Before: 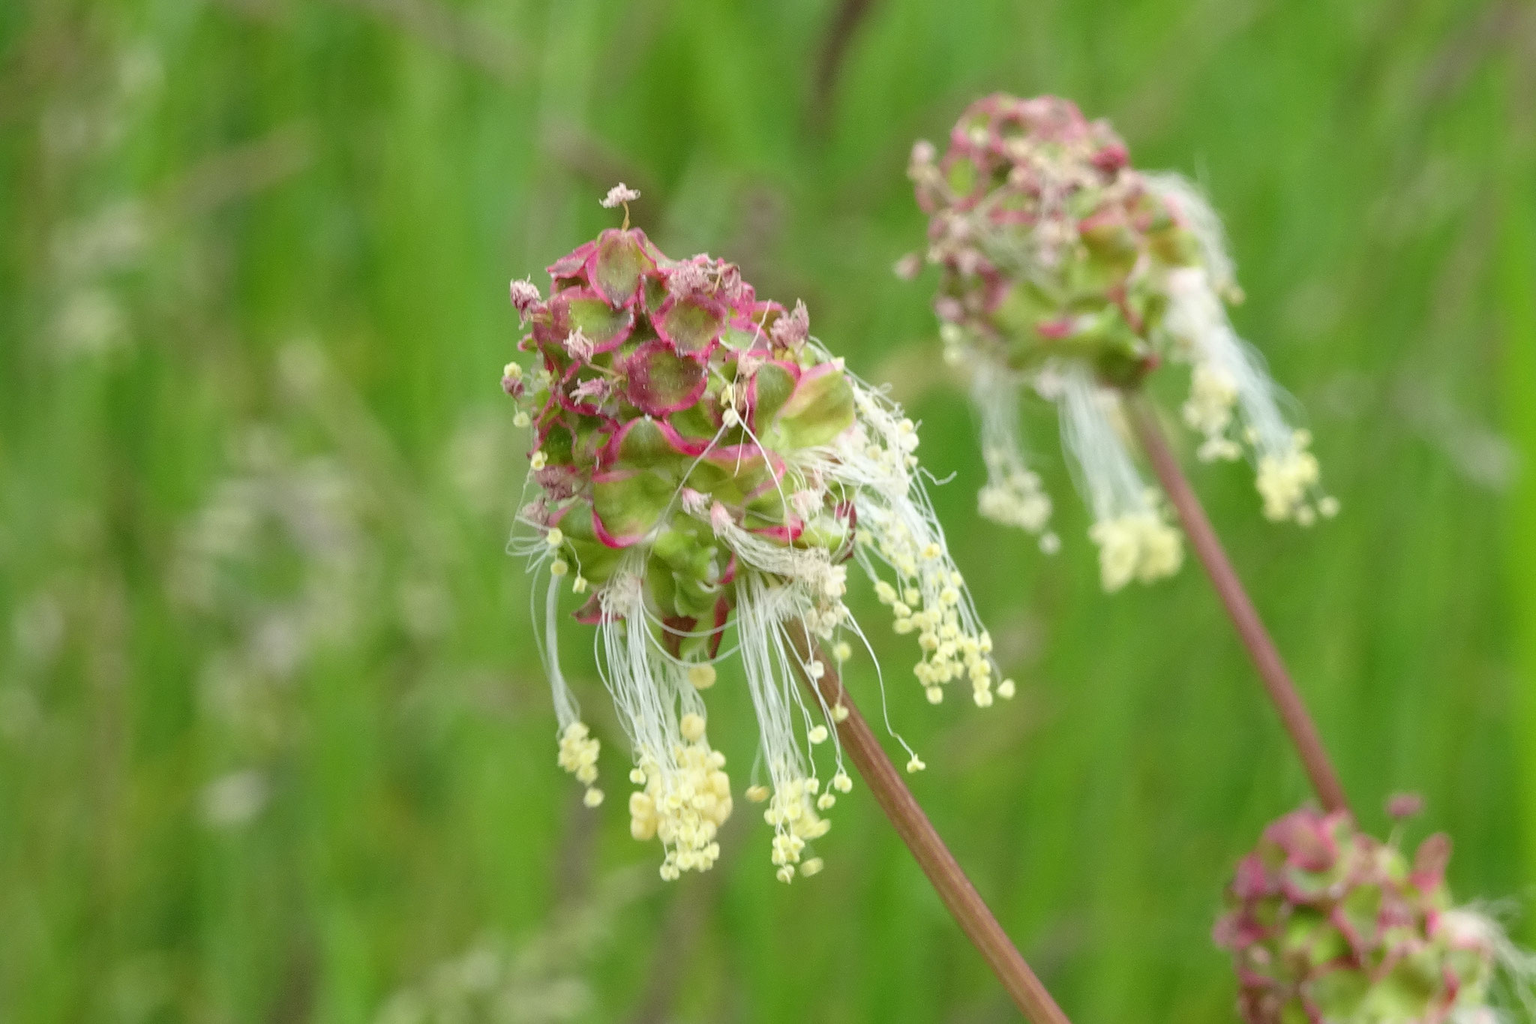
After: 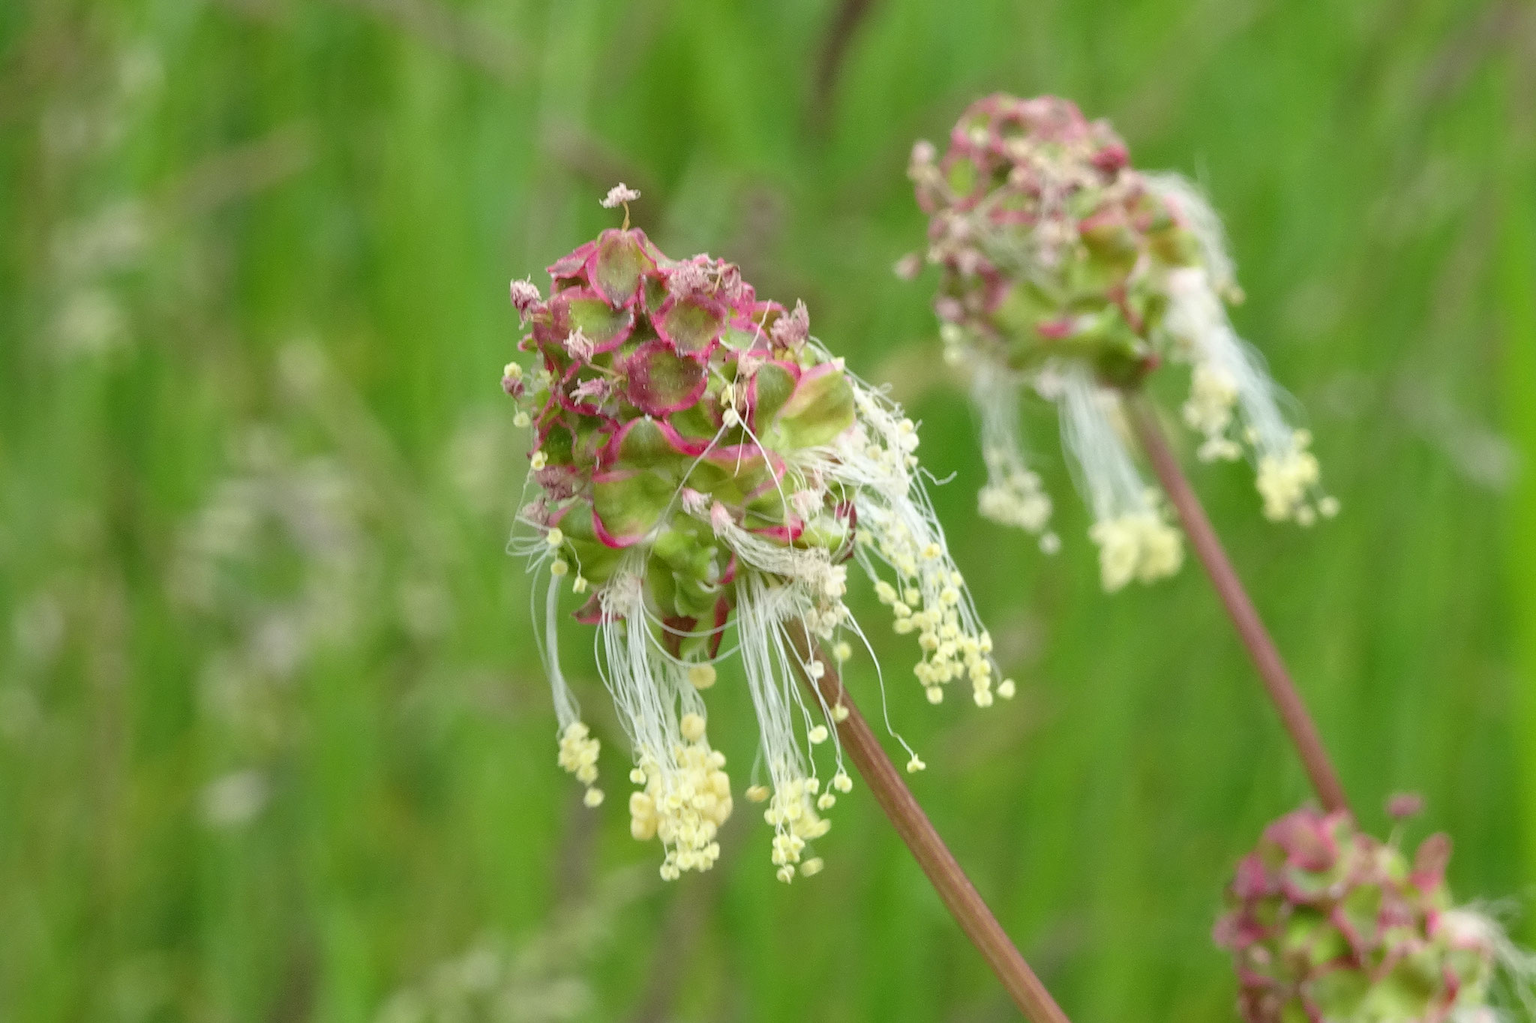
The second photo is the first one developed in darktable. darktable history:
shadows and highlights: shadows 34.81, highlights -34.77, soften with gaussian
